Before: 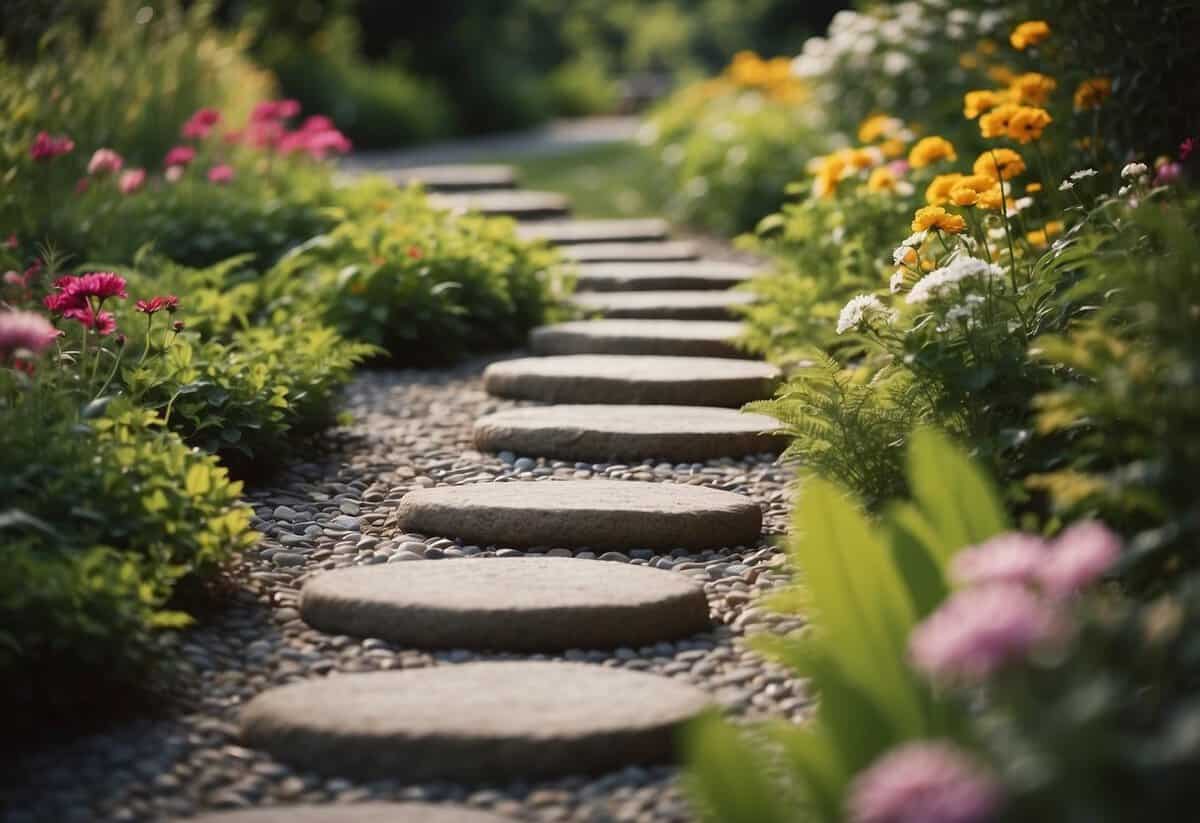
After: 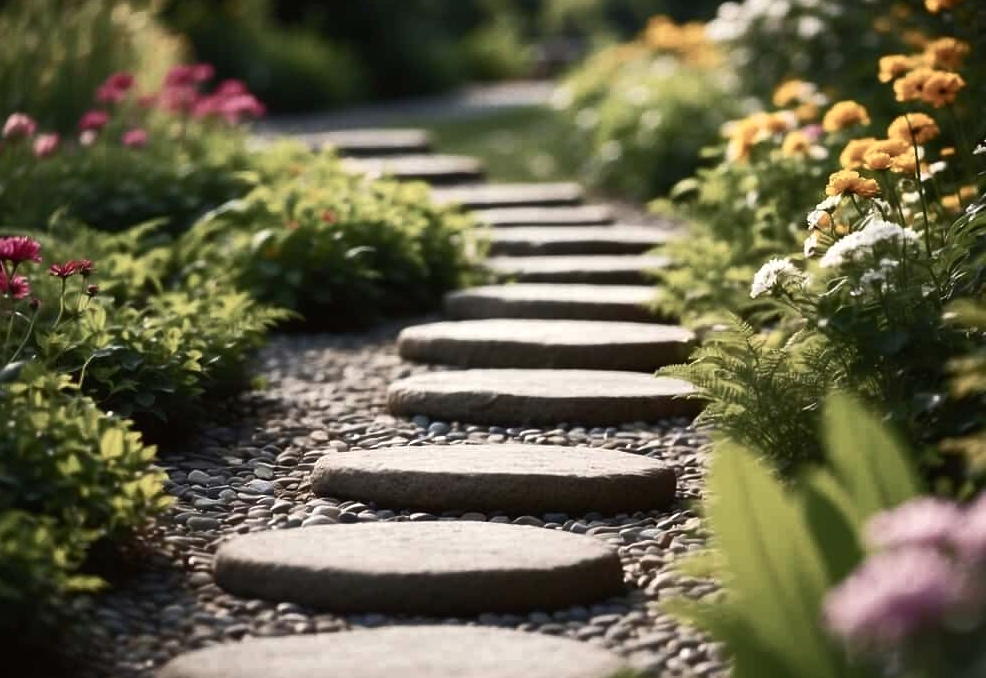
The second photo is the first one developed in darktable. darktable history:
exposure: exposure 0.211 EV, compensate highlight preservation false
crop and rotate: left 7.199%, top 4.39%, right 10.587%, bottom 13.143%
color balance rgb: perceptual saturation grading › global saturation 0.384%, perceptual saturation grading › highlights -32.7%, perceptual saturation grading › mid-tones 5.275%, perceptual saturation grading › shadows 17.157%, perceptual brilliance grading › highlights 4.121%, perceptual brilliance grading › mid-tones -17.082%, perceptual brilliance grading › shadows -40.94%, global vibrance 20%
